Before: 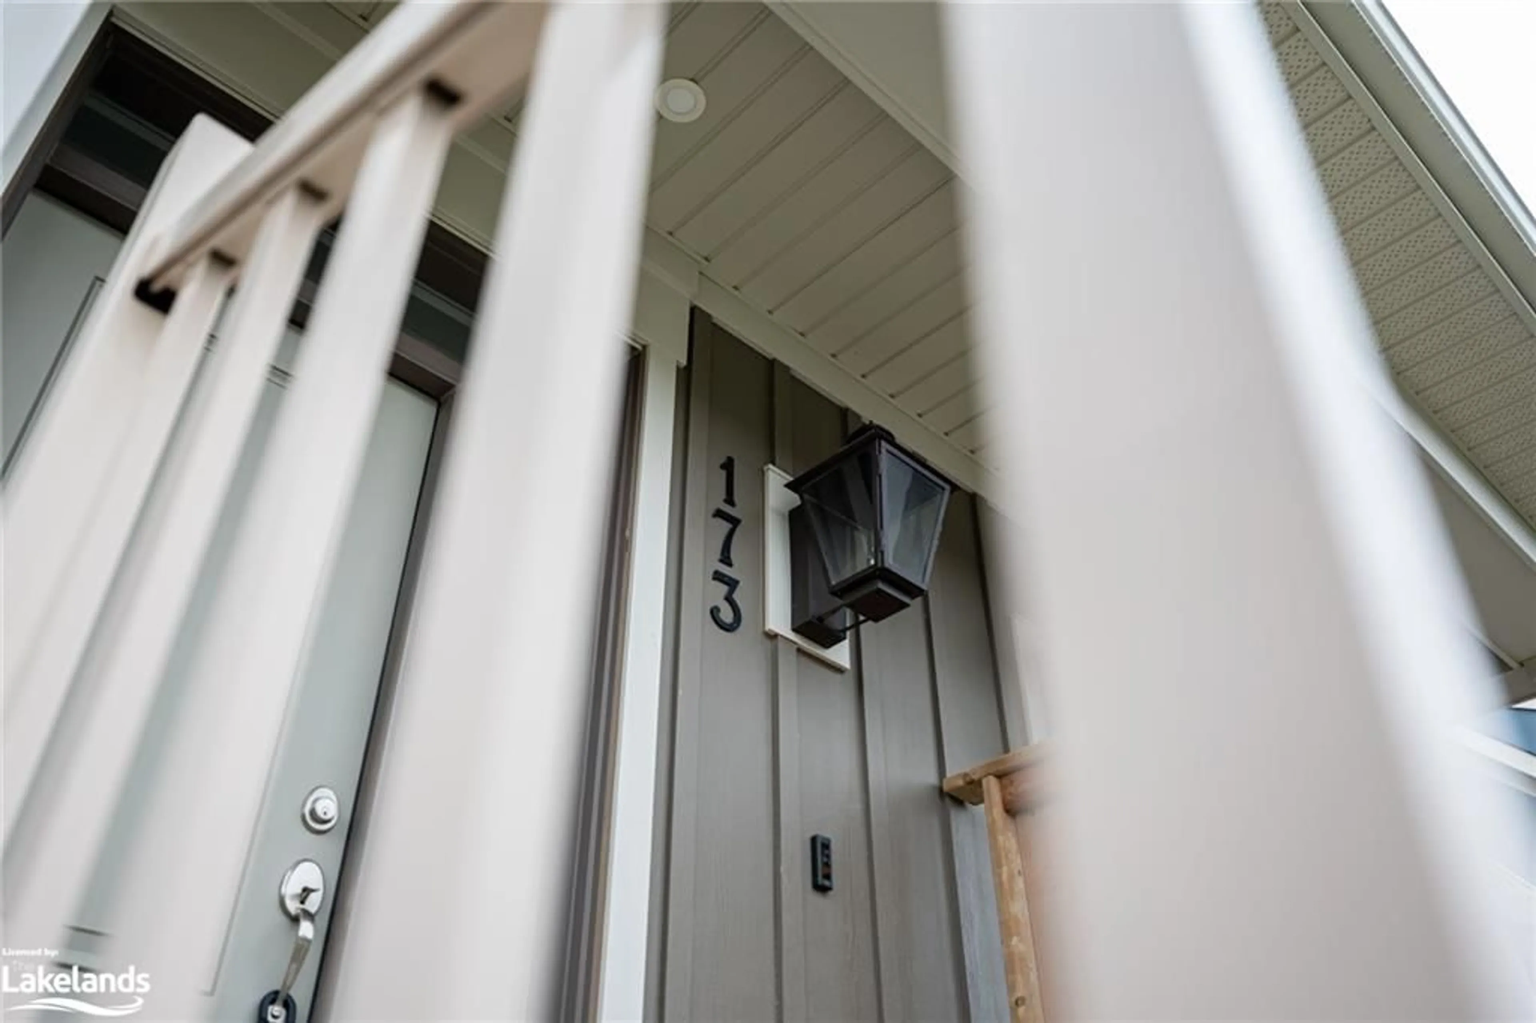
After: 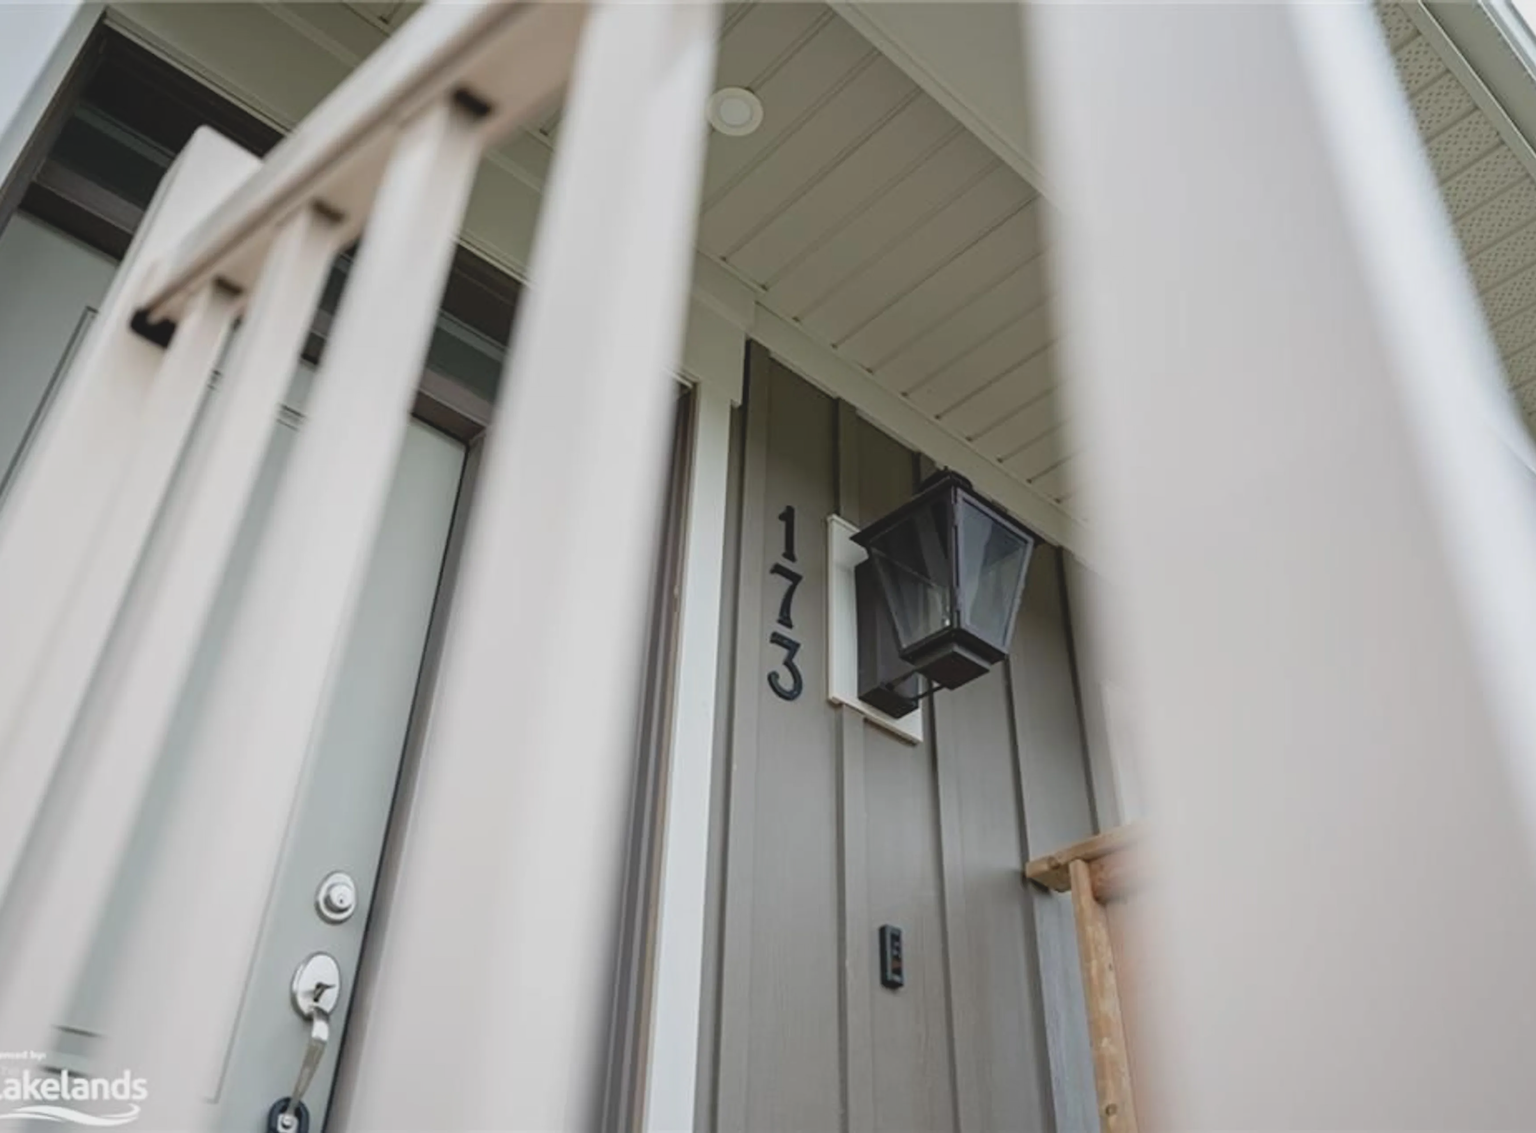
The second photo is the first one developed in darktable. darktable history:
contrast brightness saturation: contrast -0.164, brightness 0.045, saturation -0.122
crop and rotate: left 1.143%, right 8.552%
